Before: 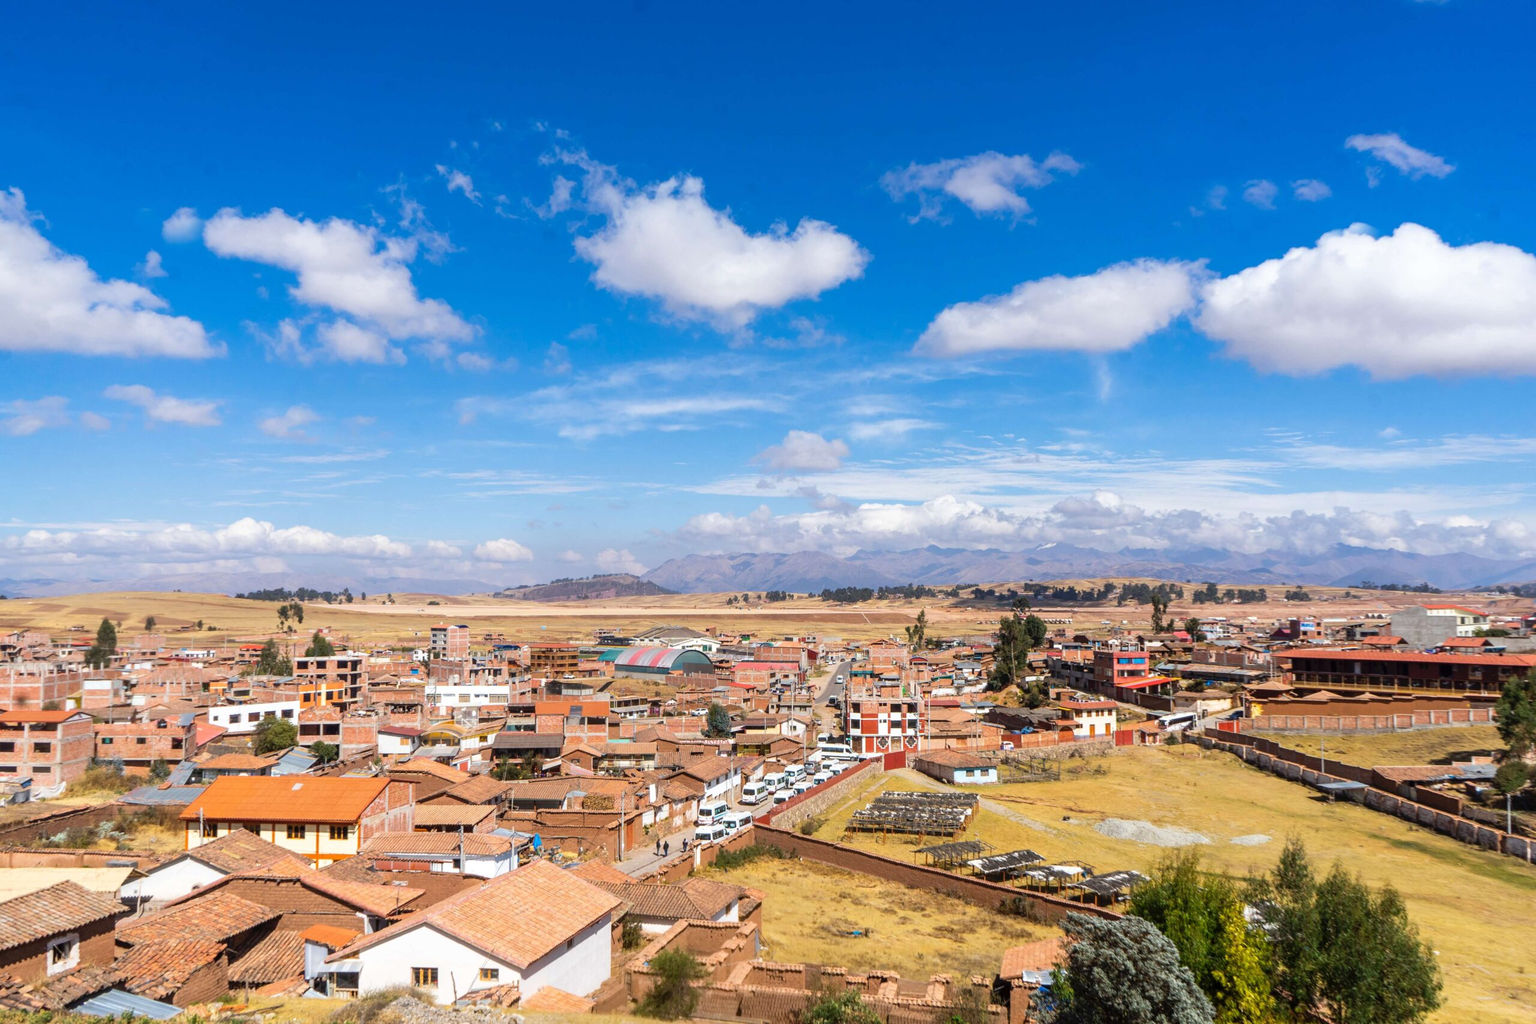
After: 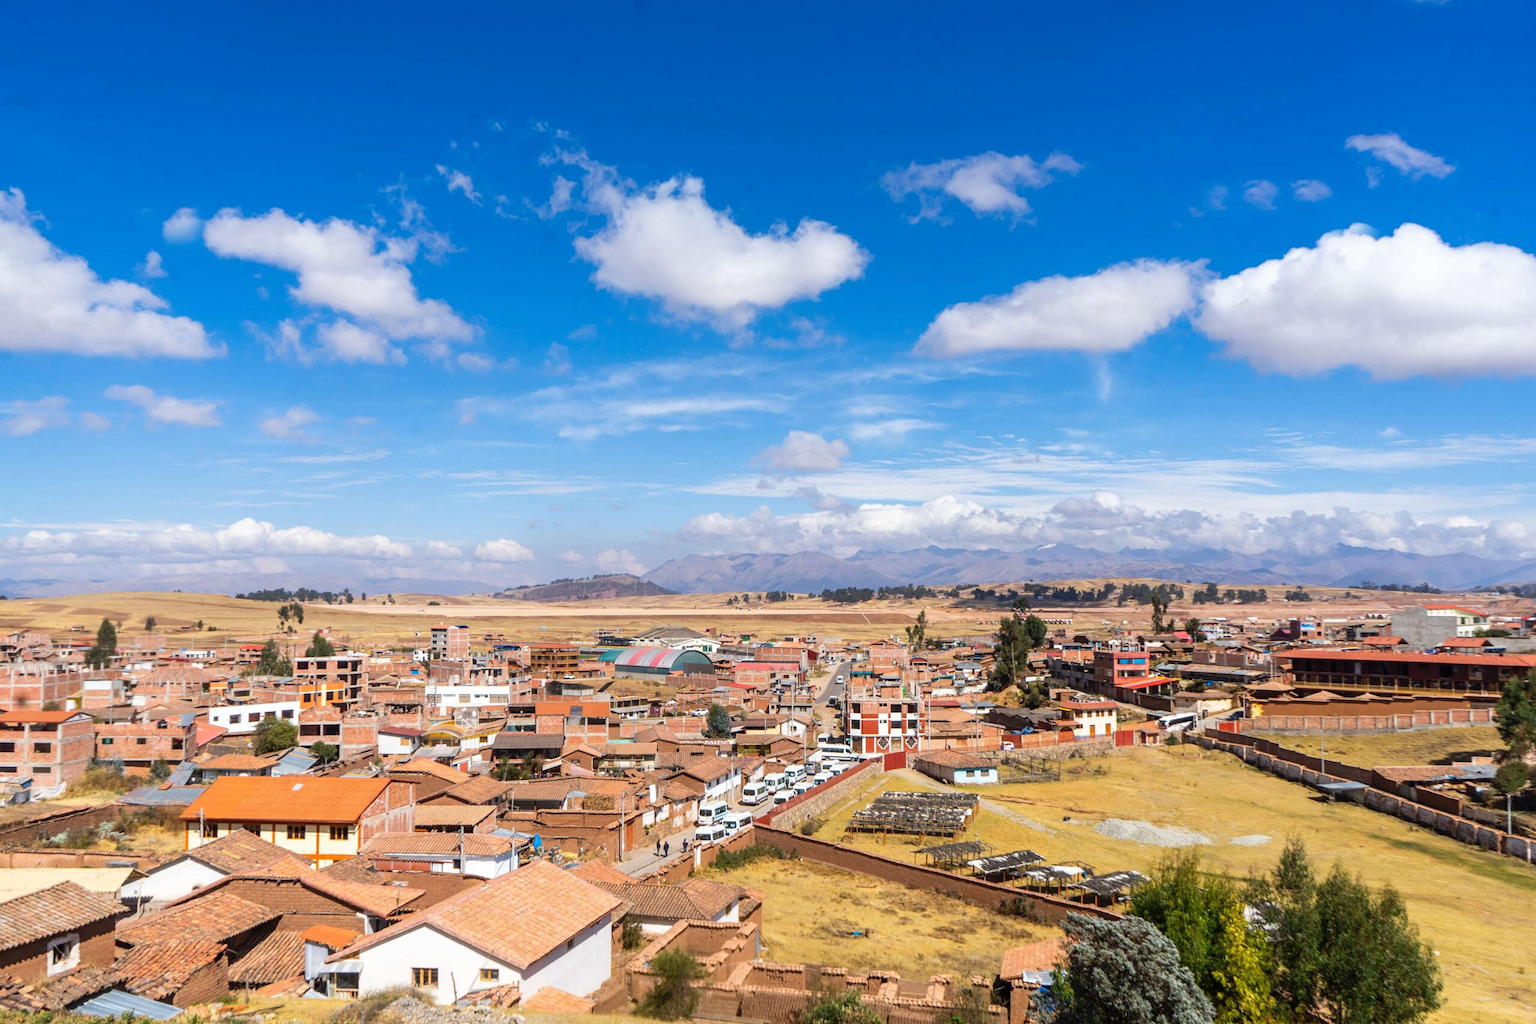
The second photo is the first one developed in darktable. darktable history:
contrast brightness saturation: contrast 0.05
